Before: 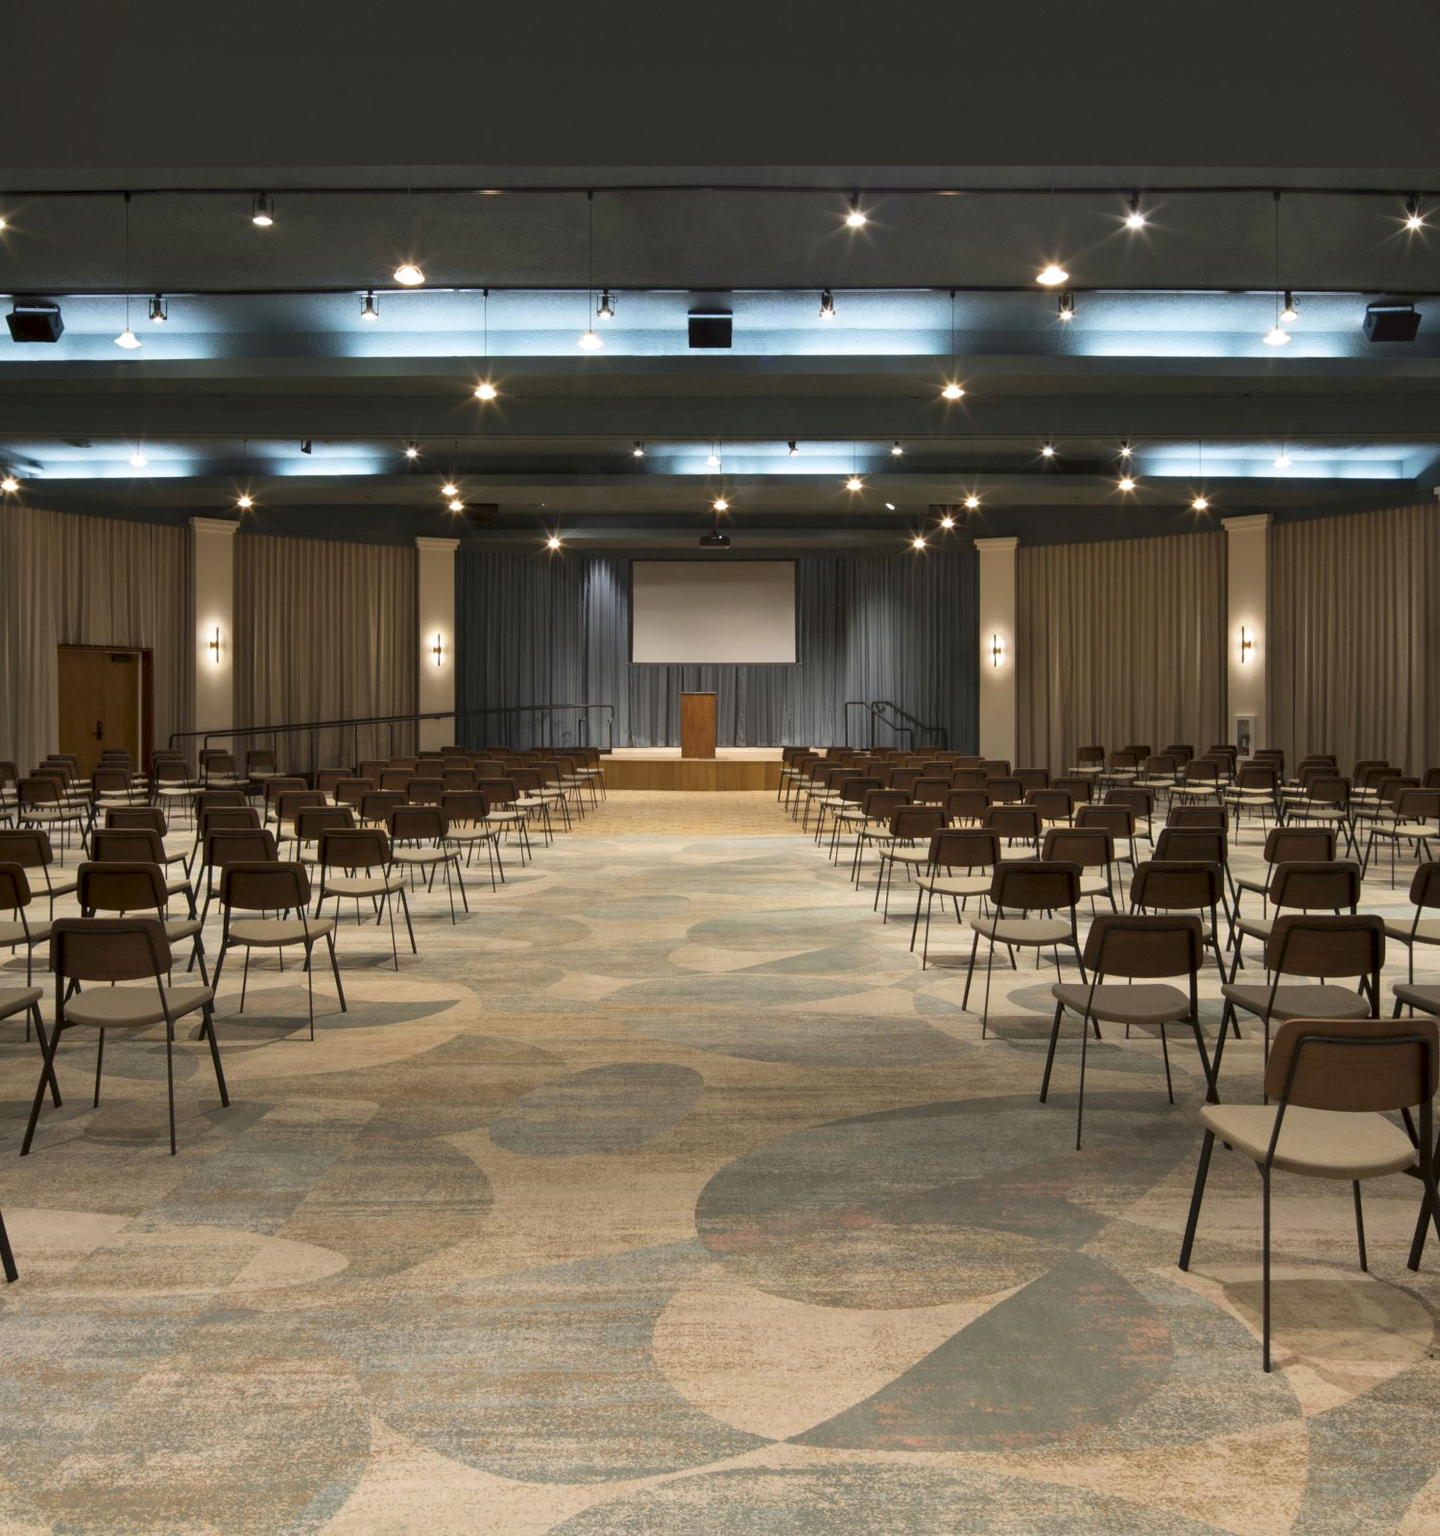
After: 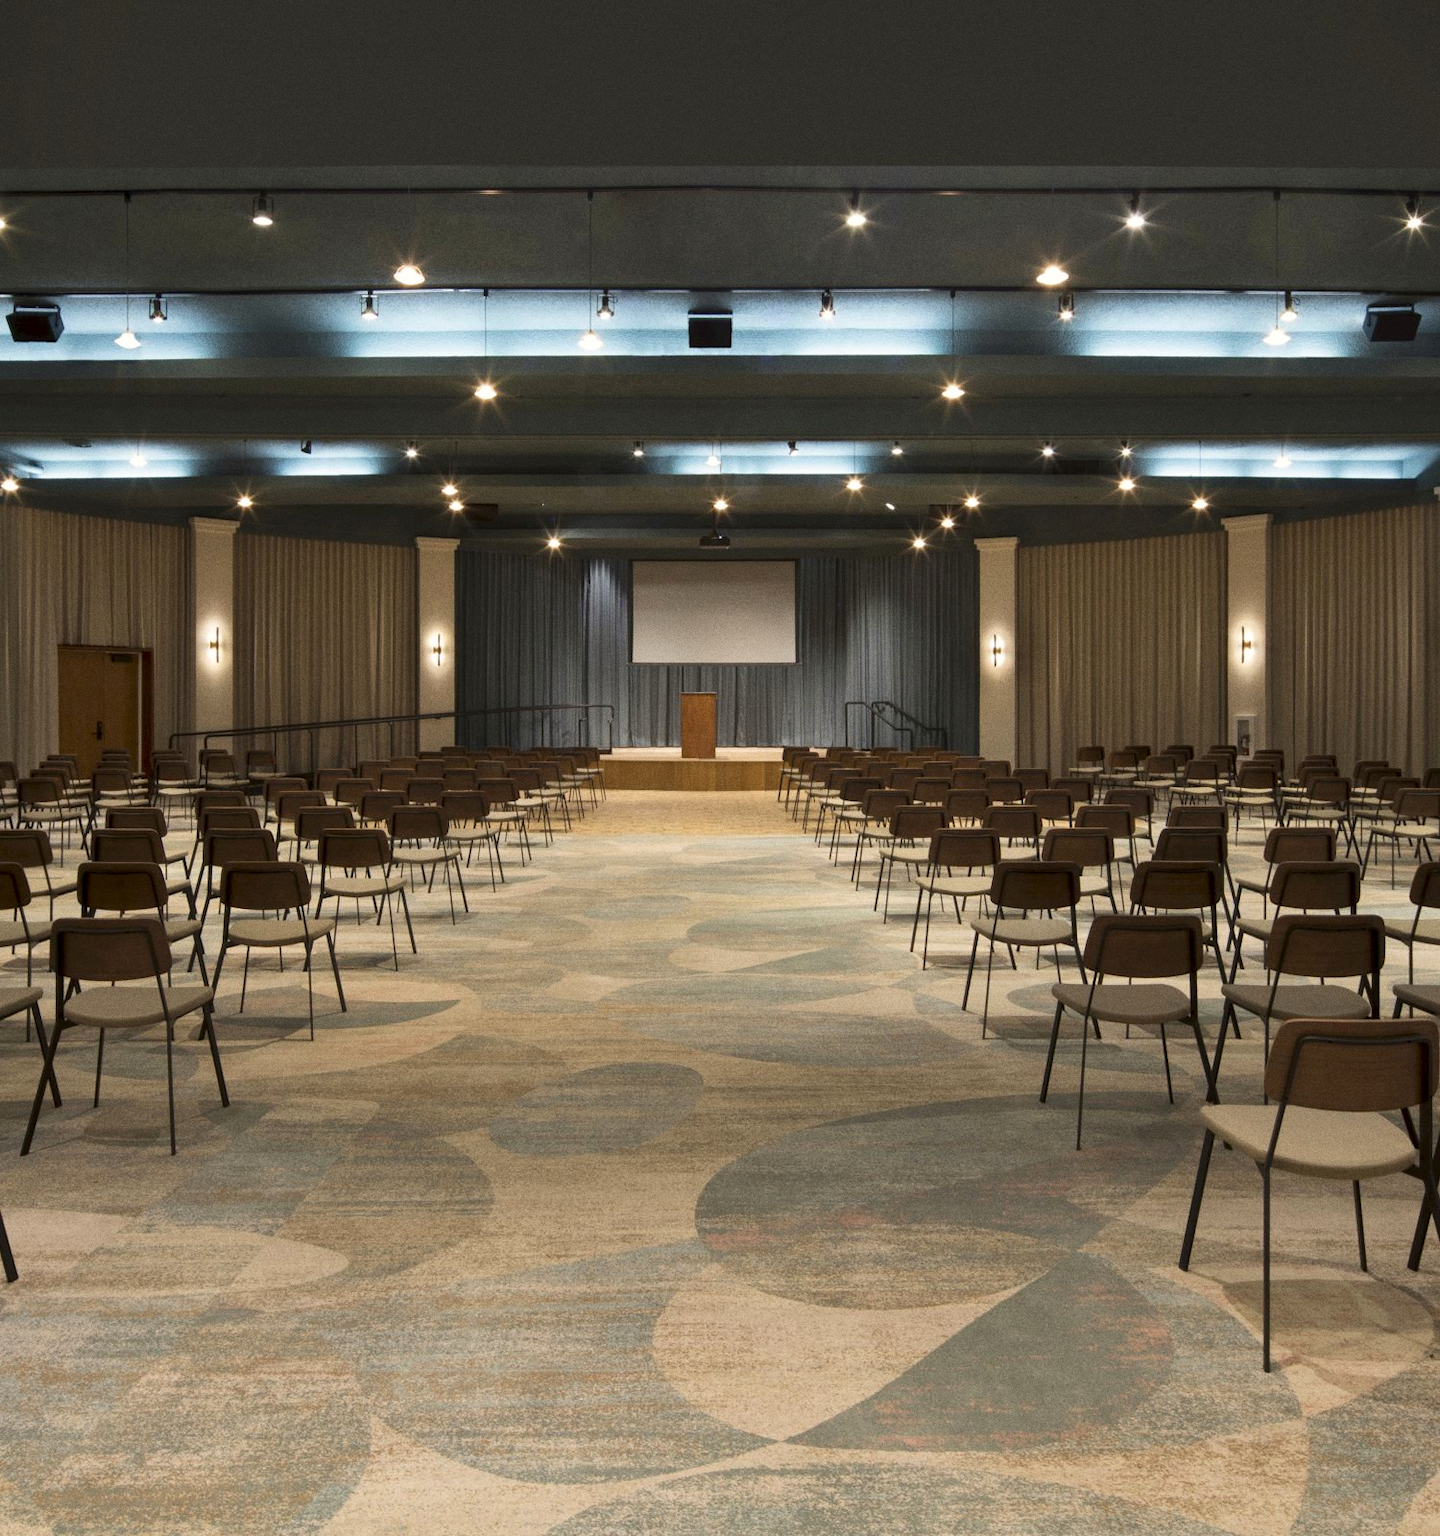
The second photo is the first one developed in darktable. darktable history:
white balance: red 1.009, blue 0.985
grain: coarseness 0.47 ISO
